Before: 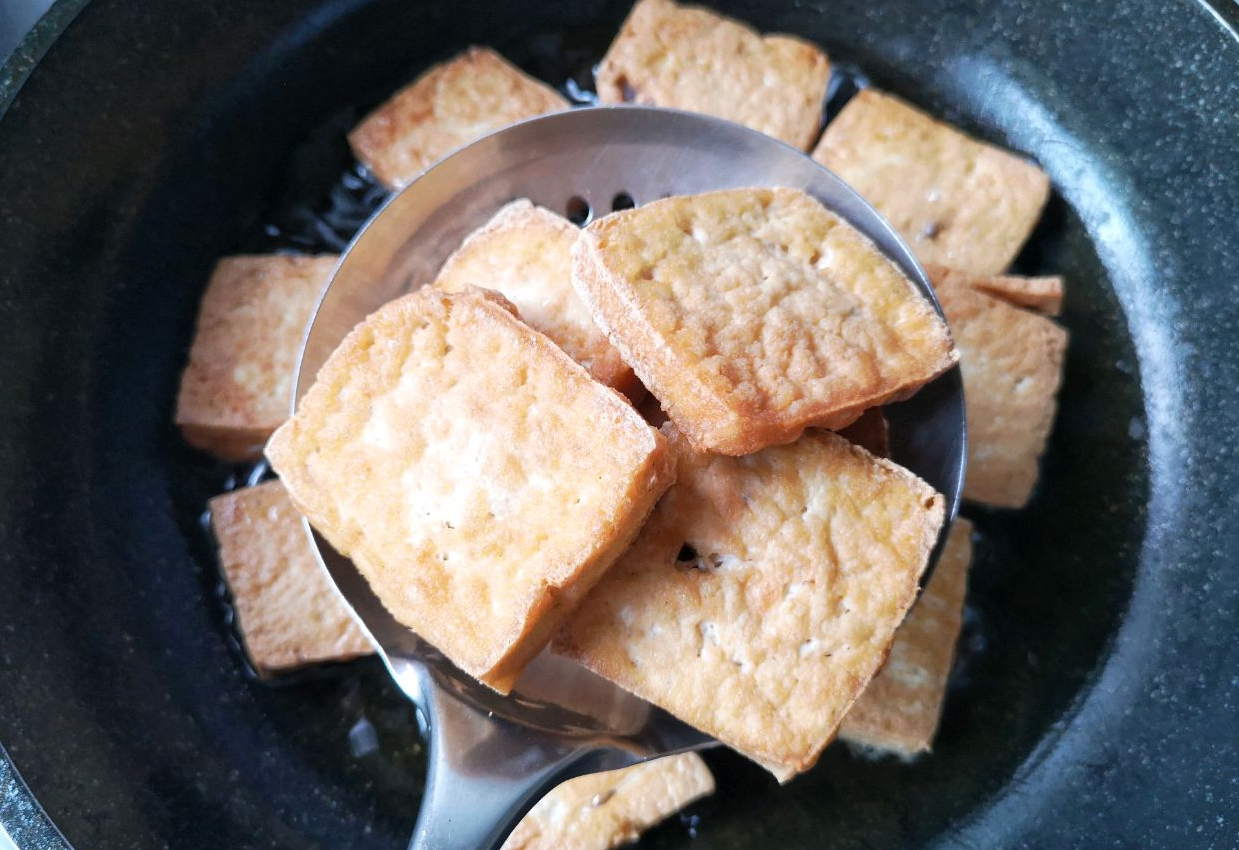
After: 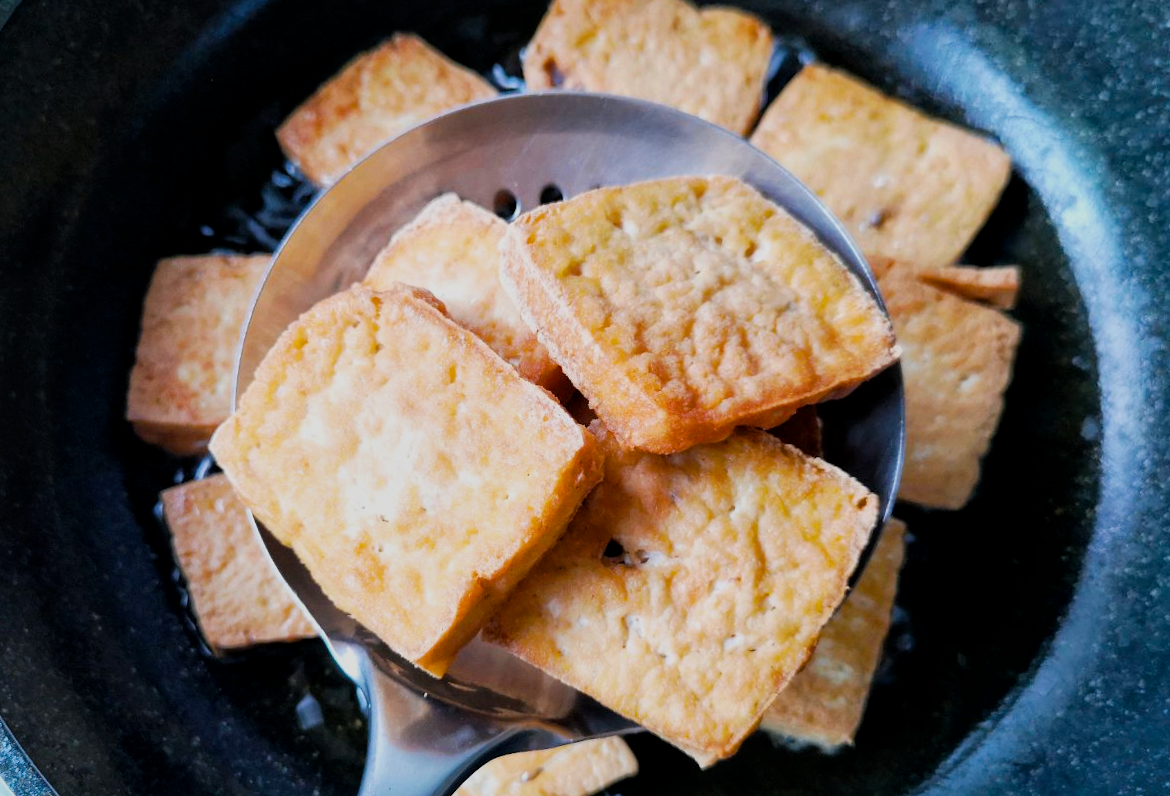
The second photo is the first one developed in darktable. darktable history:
filmic rgb: black relative exposure -7.65 EV, white relative exposure 4.56 EV, hardness 3.61, contrast 1.05
color balance rgb: linear chroma grading › global chroma 15%, perceptual saturation grading › global saturation 30%
rotate and perspective: rotation 0.062°, lens shift (vertical) 0.115, lens shift (horizontal) -0.133, crop left 0.047, crop right 0.94, crop top 0.061, crop bottom 0.94
local contrast: mode bilateral grid, contrast 20, coarseness 50, detail 132%, midtone range 0.2
